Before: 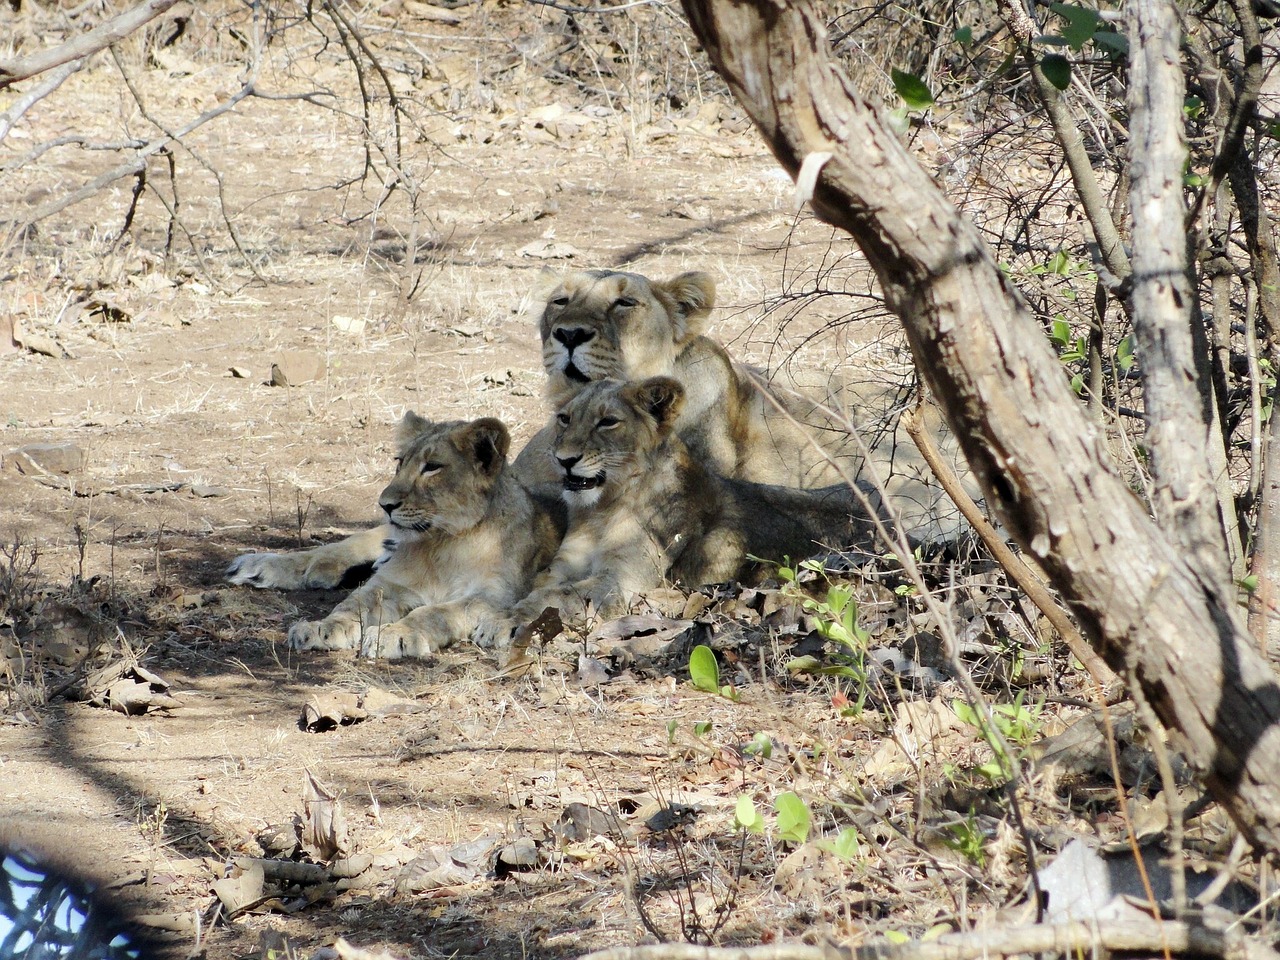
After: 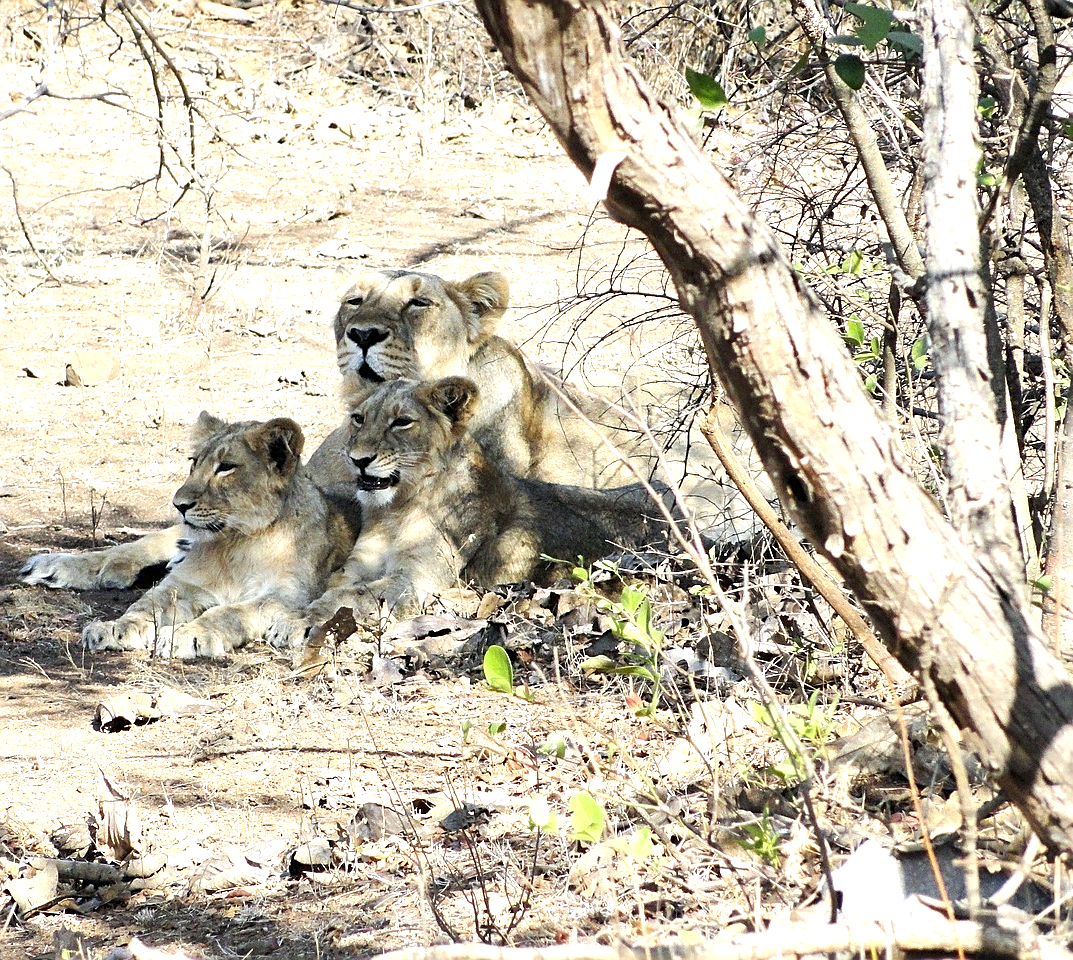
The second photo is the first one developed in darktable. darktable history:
exposure: black level correction 0, exposure 0.898 EV, compensate highlight preservation false
sharpen: on, module defaults
crop: left 16.146%
